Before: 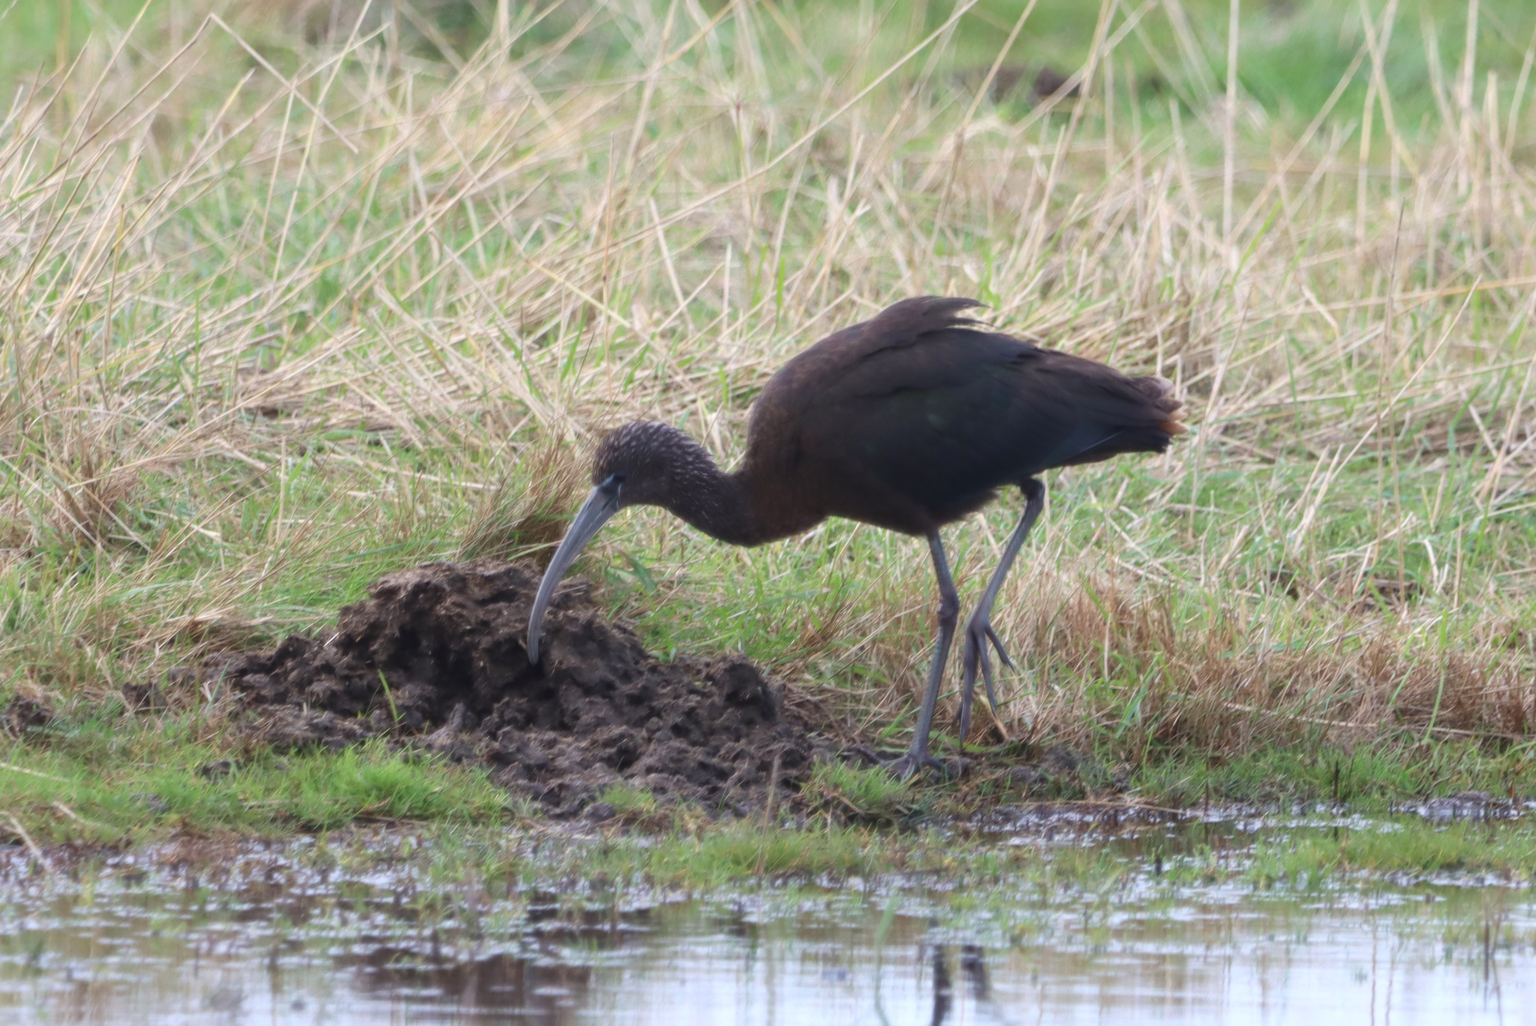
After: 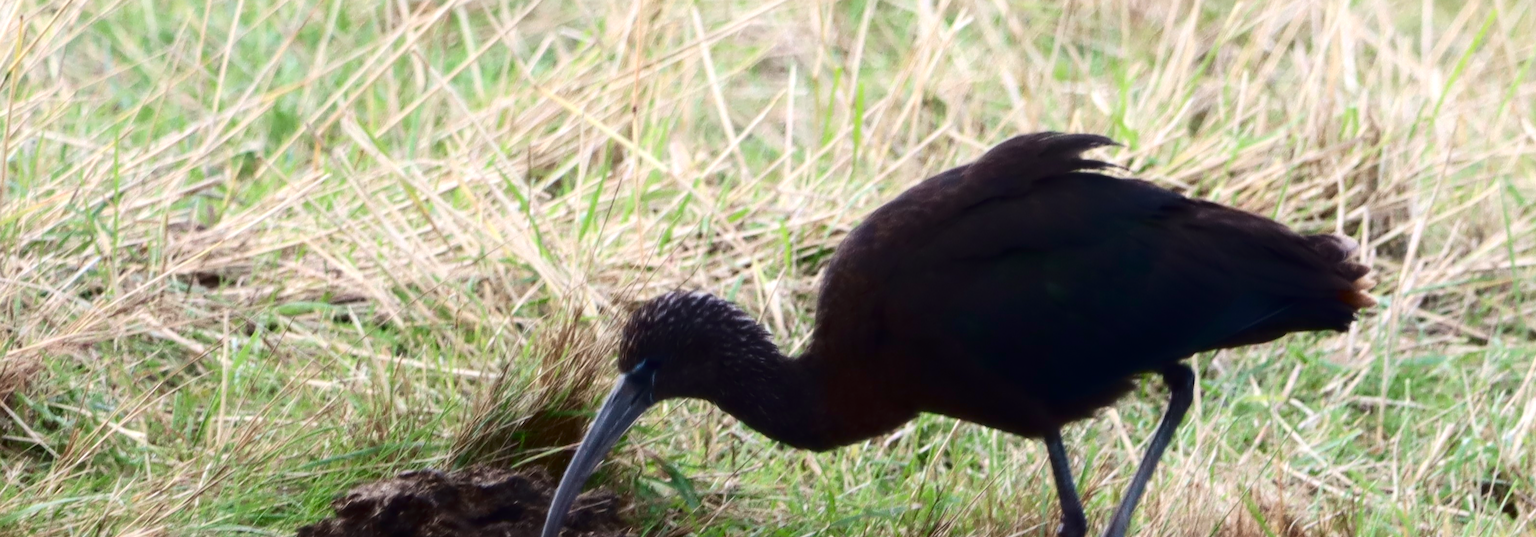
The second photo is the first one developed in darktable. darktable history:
tone equalizer: -8 EV -0.001 EV, -7 EV 0.002 EV, -6 EV -0.005 EV, -5 EV -0.004 EV, -4 EV -0.06 EV, -3 EV -0.215 EV, -2 EV -0.257 EV, -1 EV 0.116 EV, +0 EV 0.321 EV
crop: left 6.908%, top 18.792%, right 14.477%, bottom 39.997%
contrast brightness saturation: contrast 0.241, brightness -0.23, saturation 0.136
color balance rgb: perceptual saturation grading › global saturation 0.626%, perceptual saturation grading › mid-tones 11.697%
